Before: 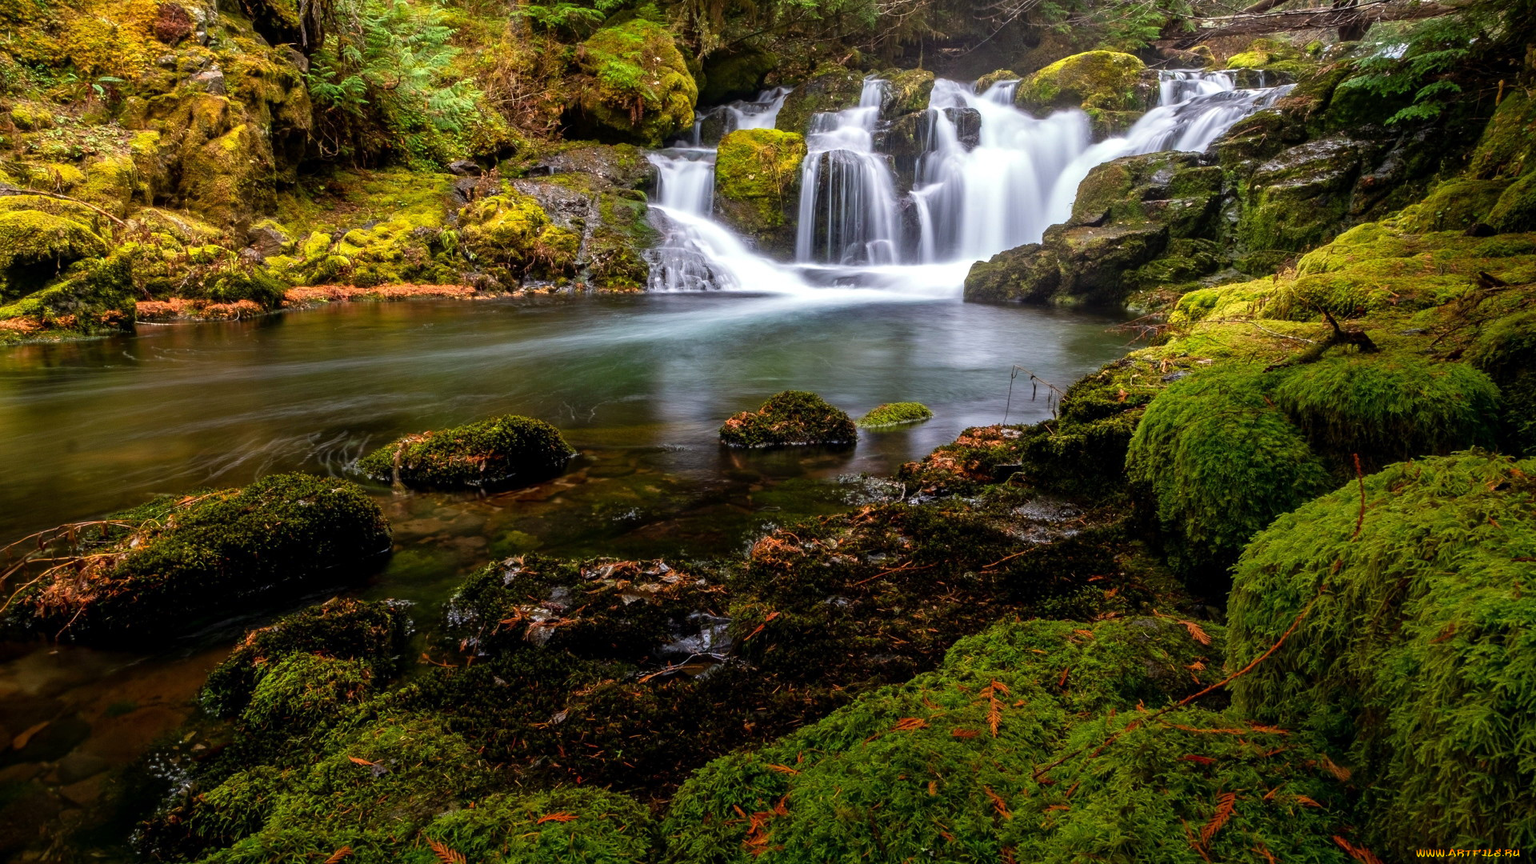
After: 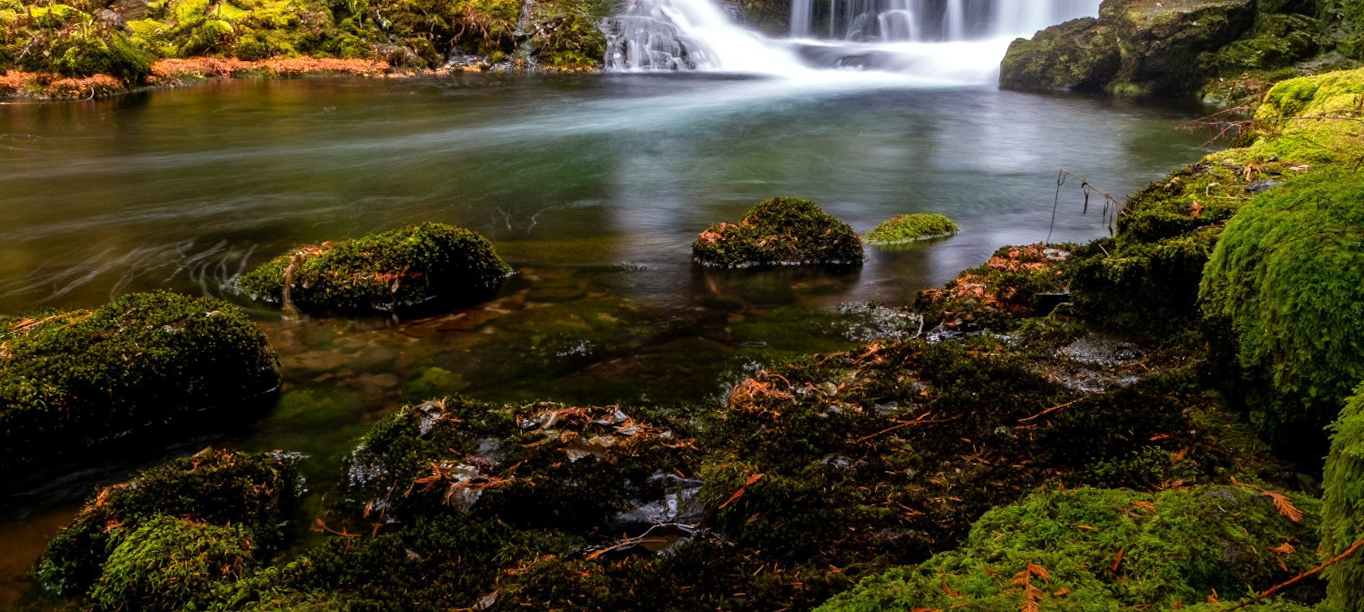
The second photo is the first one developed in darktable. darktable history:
crop: left 11.123%, top 27.61%, right 18.3%, bottom 17.034%
rotate and perspective: rotation 0.8°, automatic cropping off
